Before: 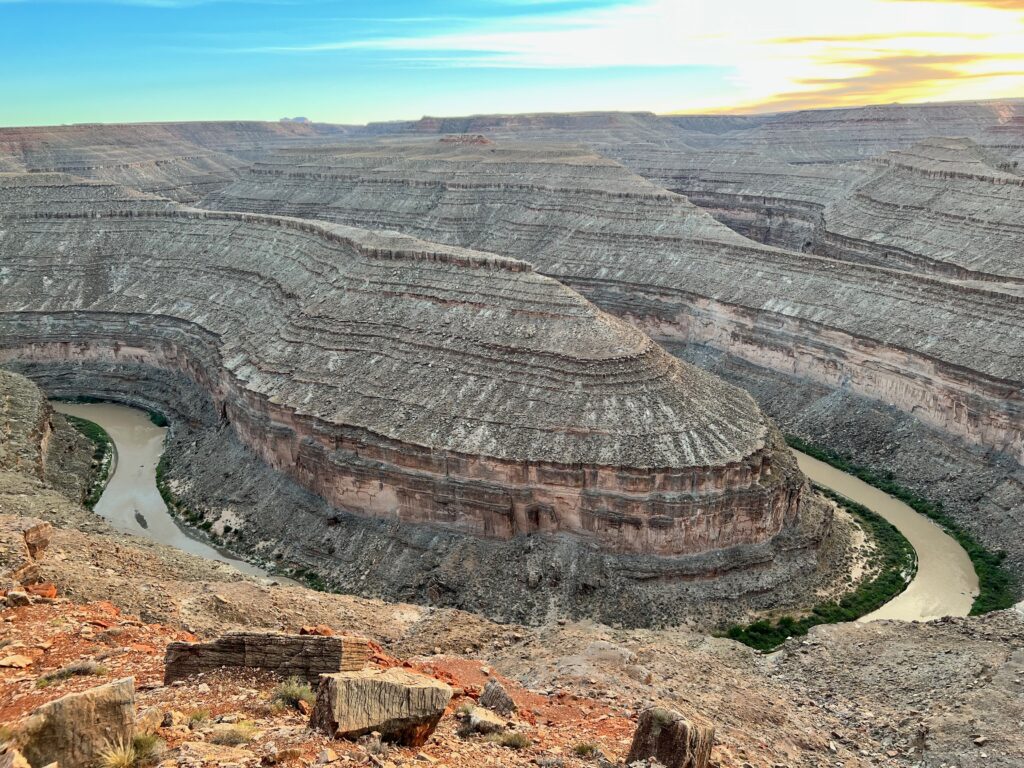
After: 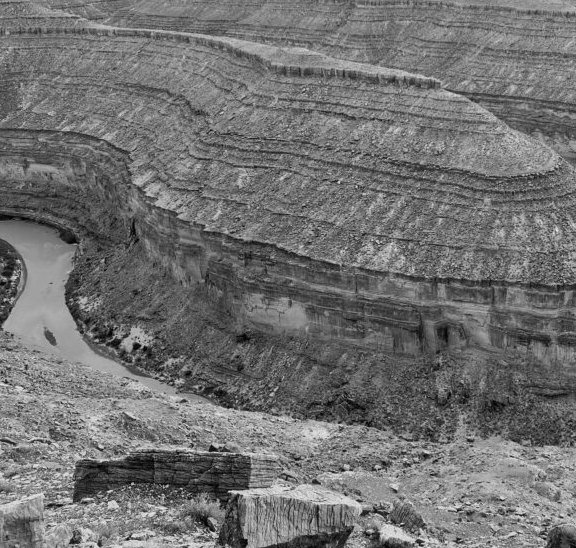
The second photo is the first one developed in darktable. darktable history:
crop: left 8.966%, top 23.852%, right 34.699%, bottom 4.703%
monochrome: a 73.58, b 64.21
color correction: saturation 0.98
